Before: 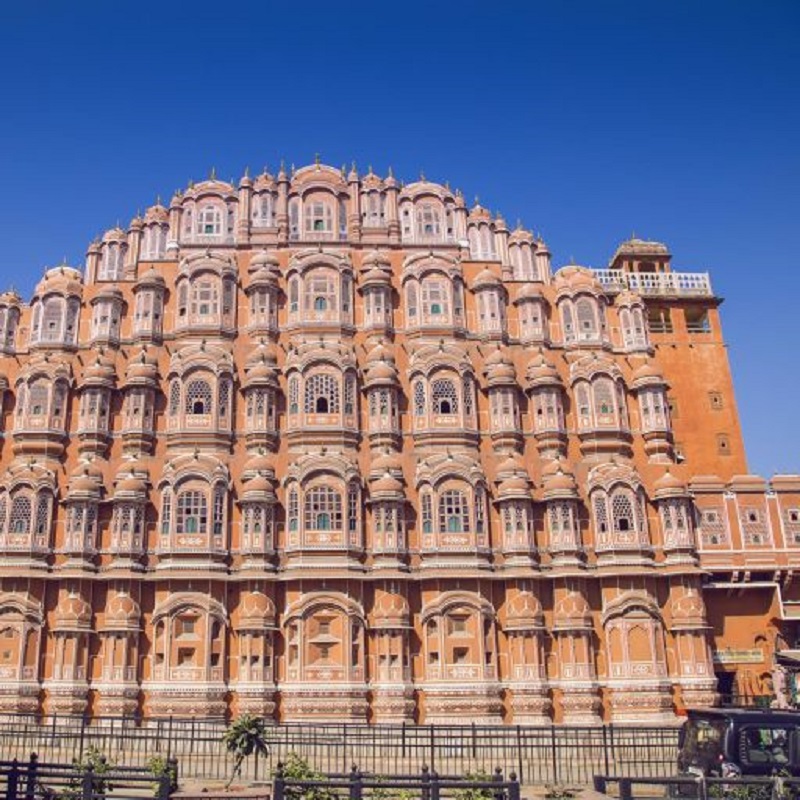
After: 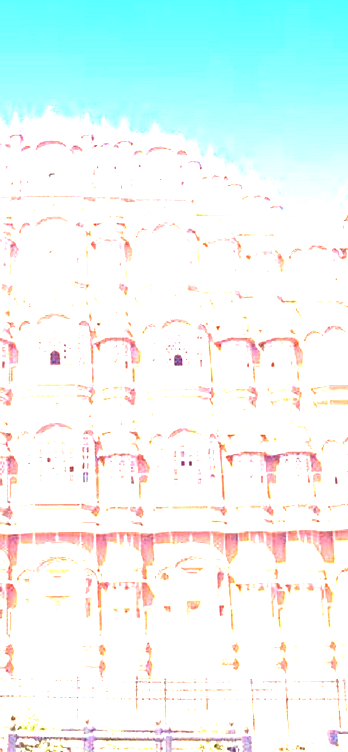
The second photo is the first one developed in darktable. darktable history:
crop: left 33.41%, top 5.935%, right 23.067%
exposure: black level correction 0, exposure 4.04 EV, compensate exposure bias true, compensate highlight preservation false
